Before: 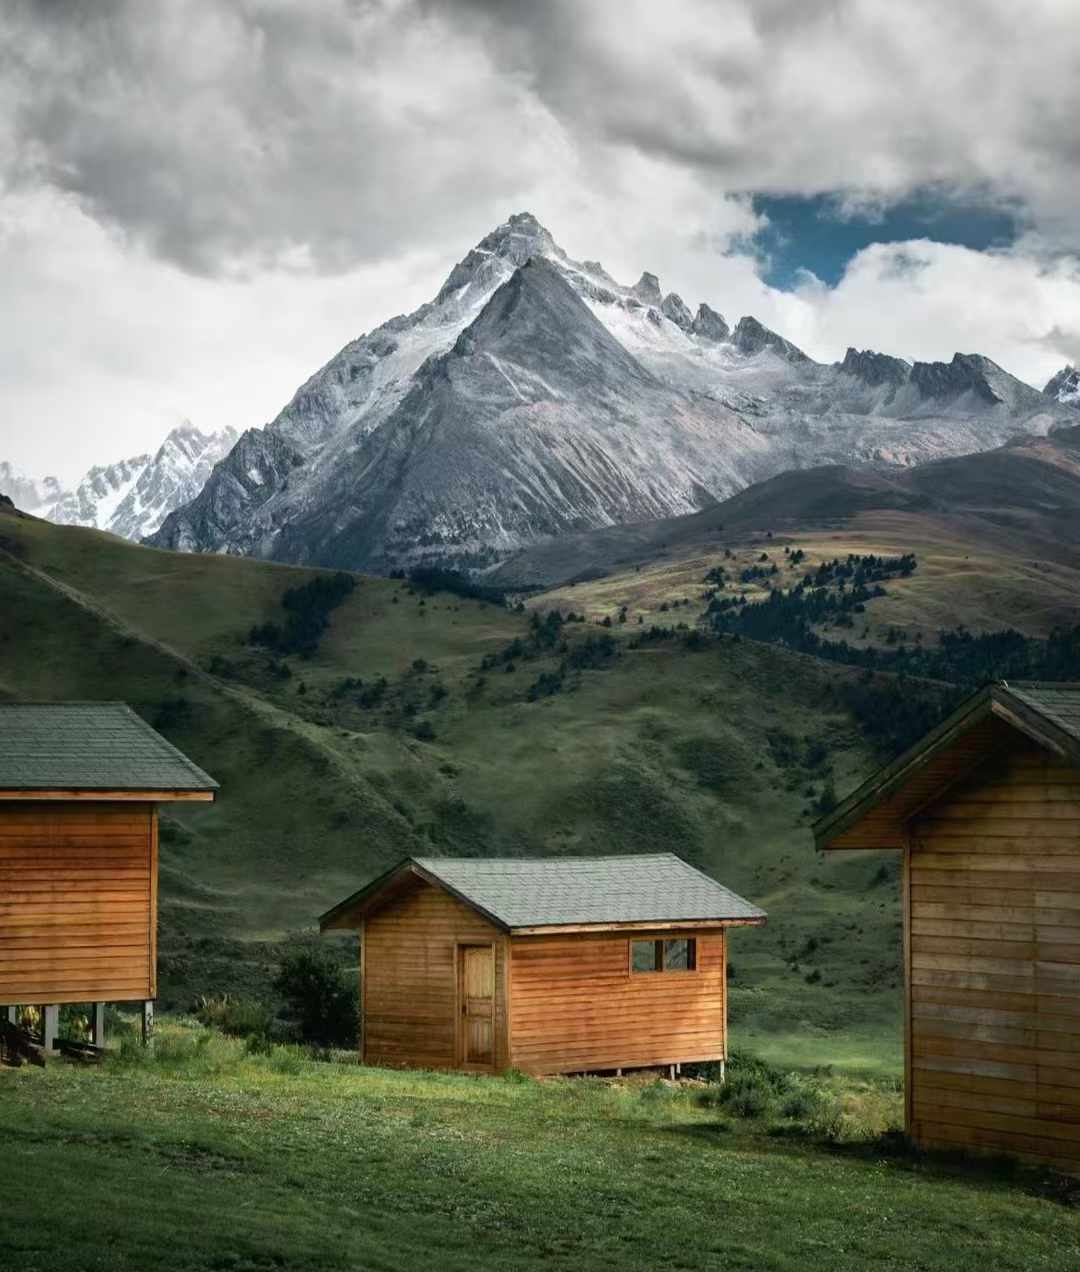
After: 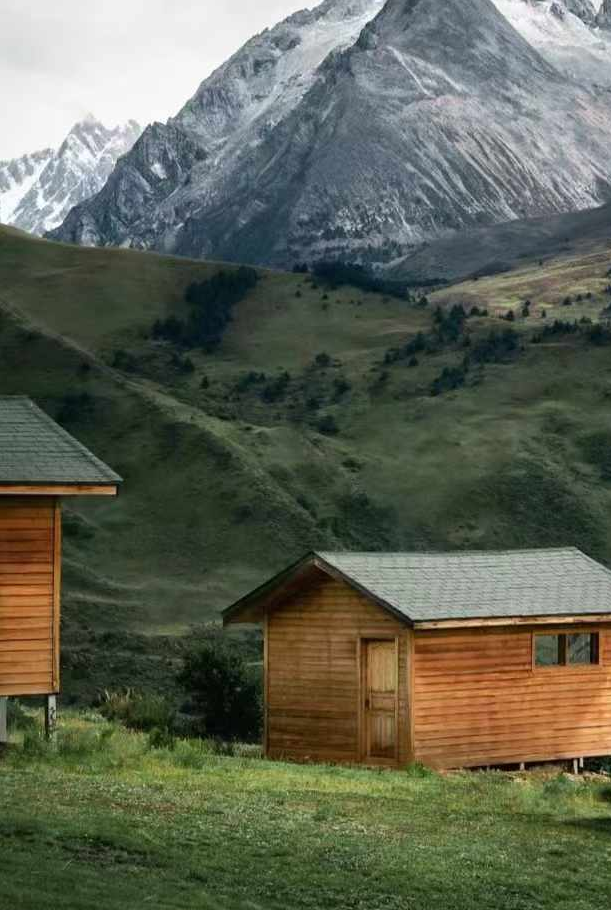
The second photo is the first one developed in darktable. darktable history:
crop: left 9.062%, top 24.084%, right 34.291%, bottom 4.299%
